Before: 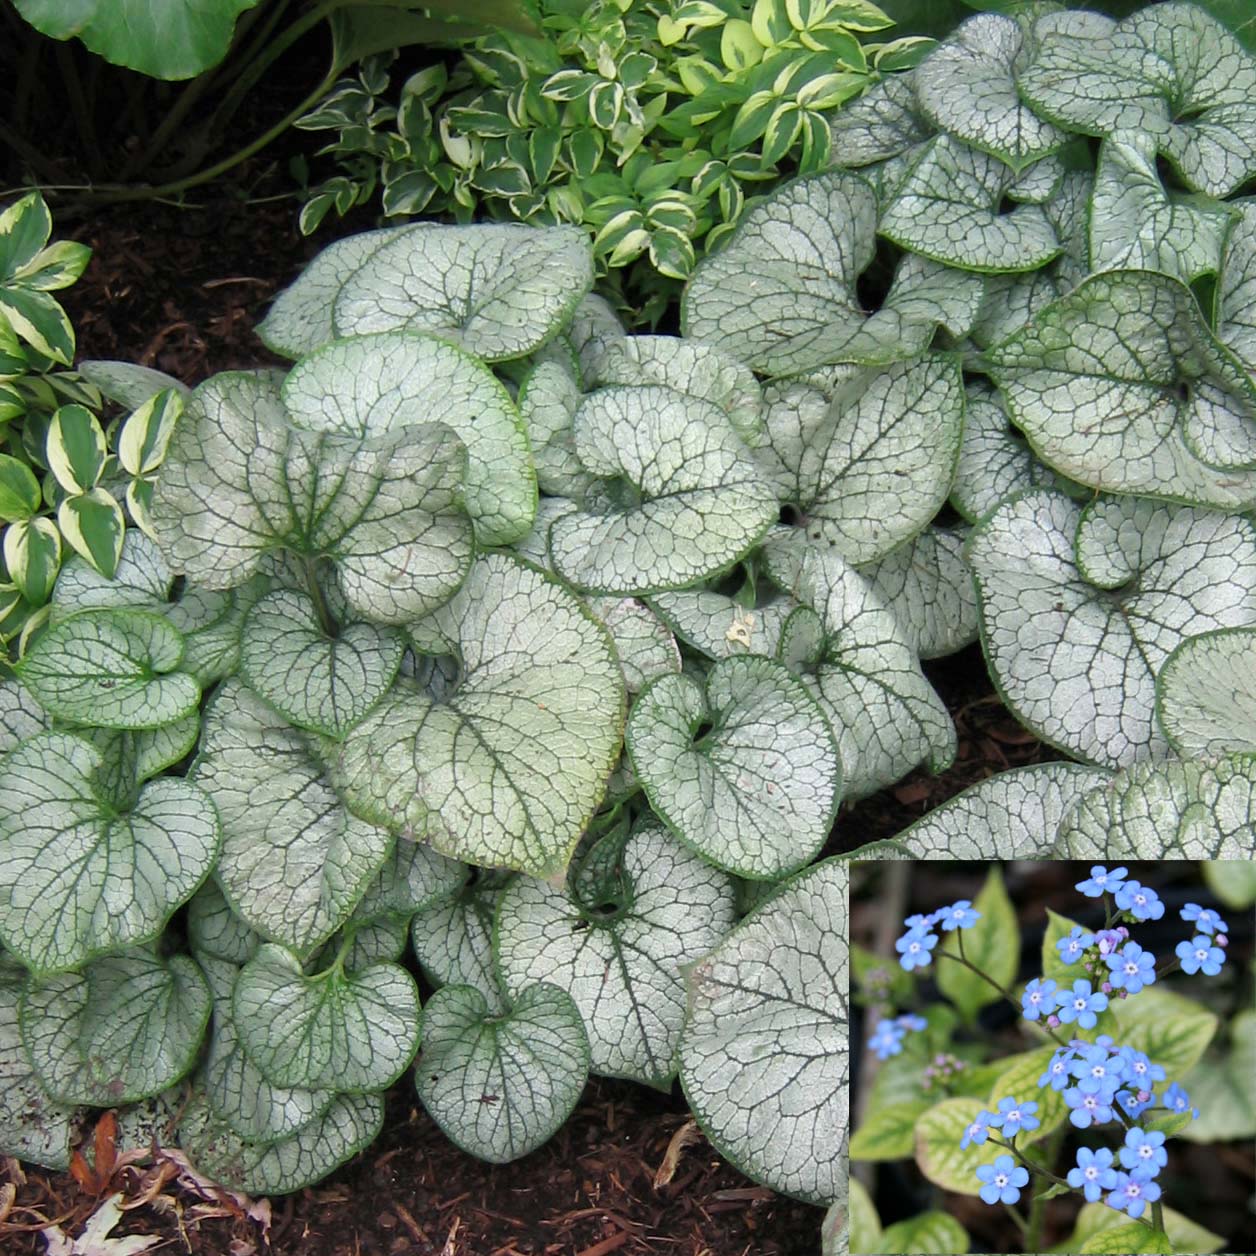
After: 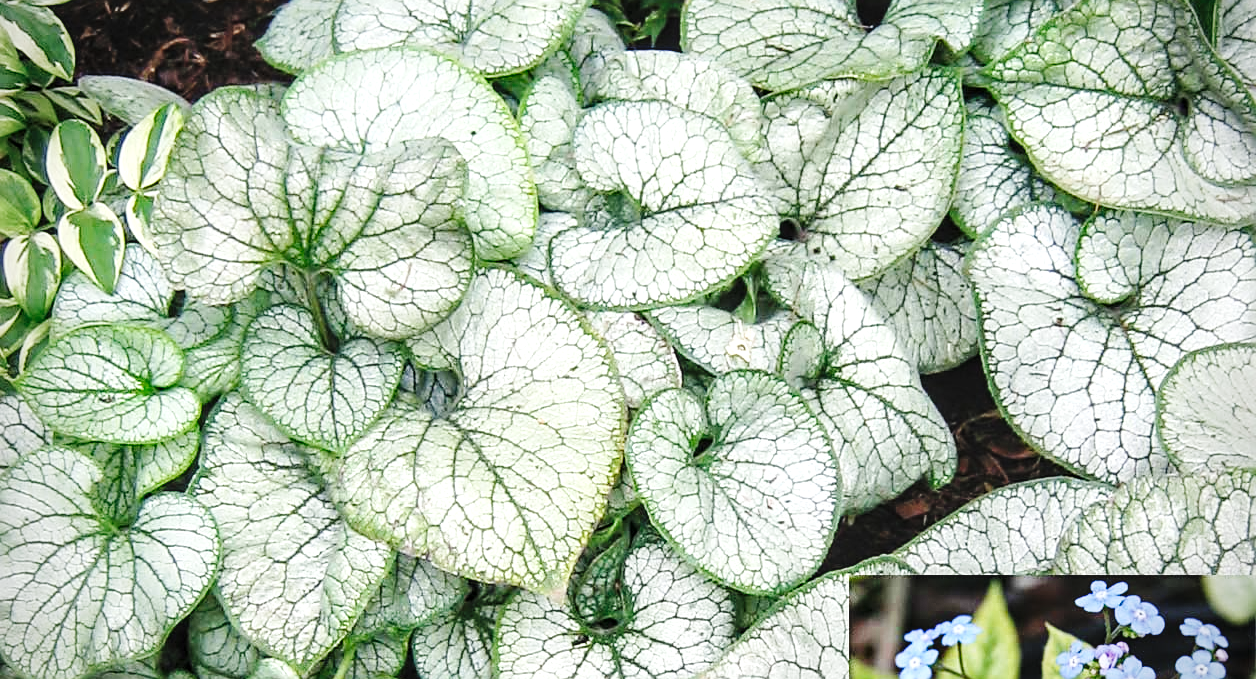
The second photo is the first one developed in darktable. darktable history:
exposure: exposure 0.653 EV, compensate highlight preservation false
base curve: curves: ch0 [(0, 0) (0.036, 0.025) (0.121, 0.166) (0.206, 0.329) (0.605, 0.79) (1, 1)], preserve colors none
crop and rotate: top 22.699%, bottom 23.165%
sharpen: on, module defaults
vignetting: unbound false
local contrast: on, module defaults
